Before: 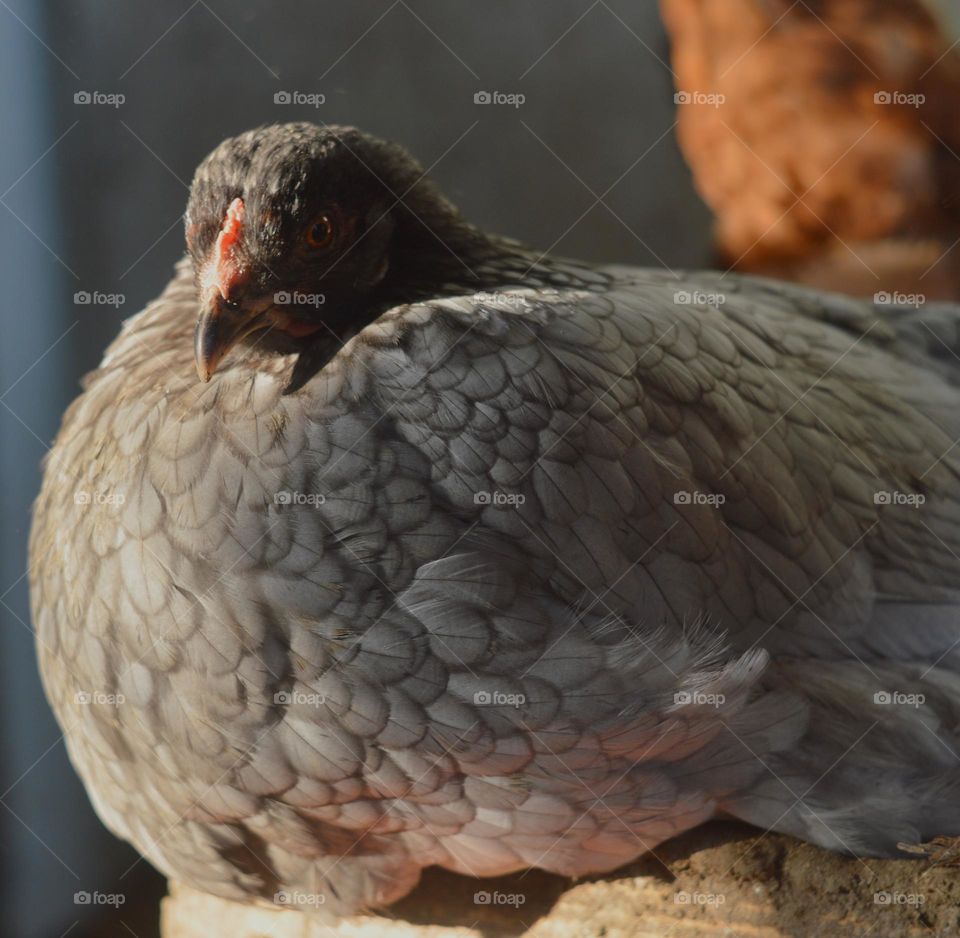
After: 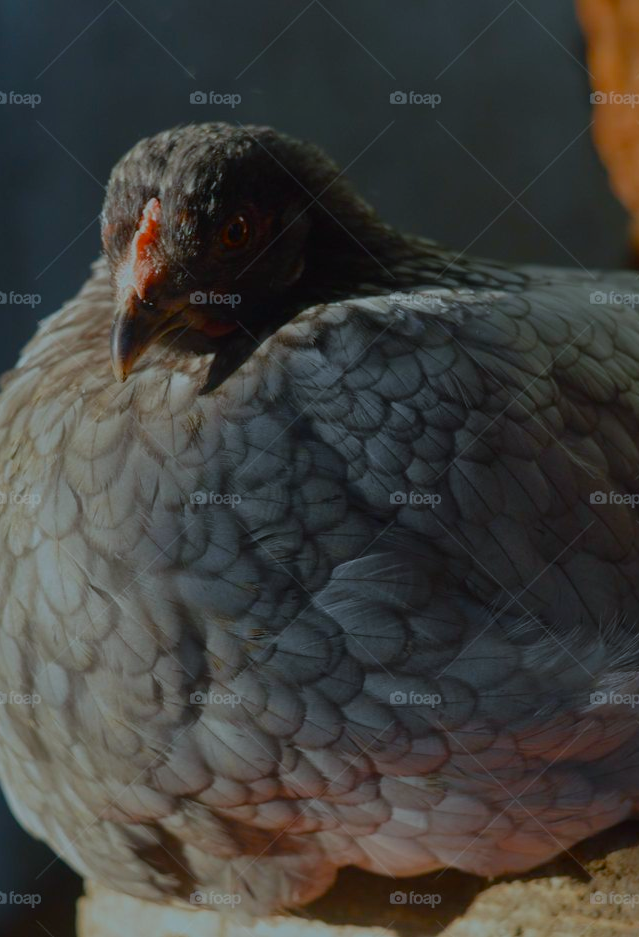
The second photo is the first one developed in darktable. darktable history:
color calibration: illuminant F (fluorescent), F source F9 (Cool White Deluxe 4150 K) – high CRI, x 0.374, y 0.373, temperature 4158.34 K
exposure: exposure -1 EV, compensate highlight preservation false
color balance rgb: perceptual saturation grading › global saturation 20%, perceptual saturation grading › highlights -25%, perceptual saturation grading › shadows 50%
crop and rotate: left 8.786%, right 24.548%
